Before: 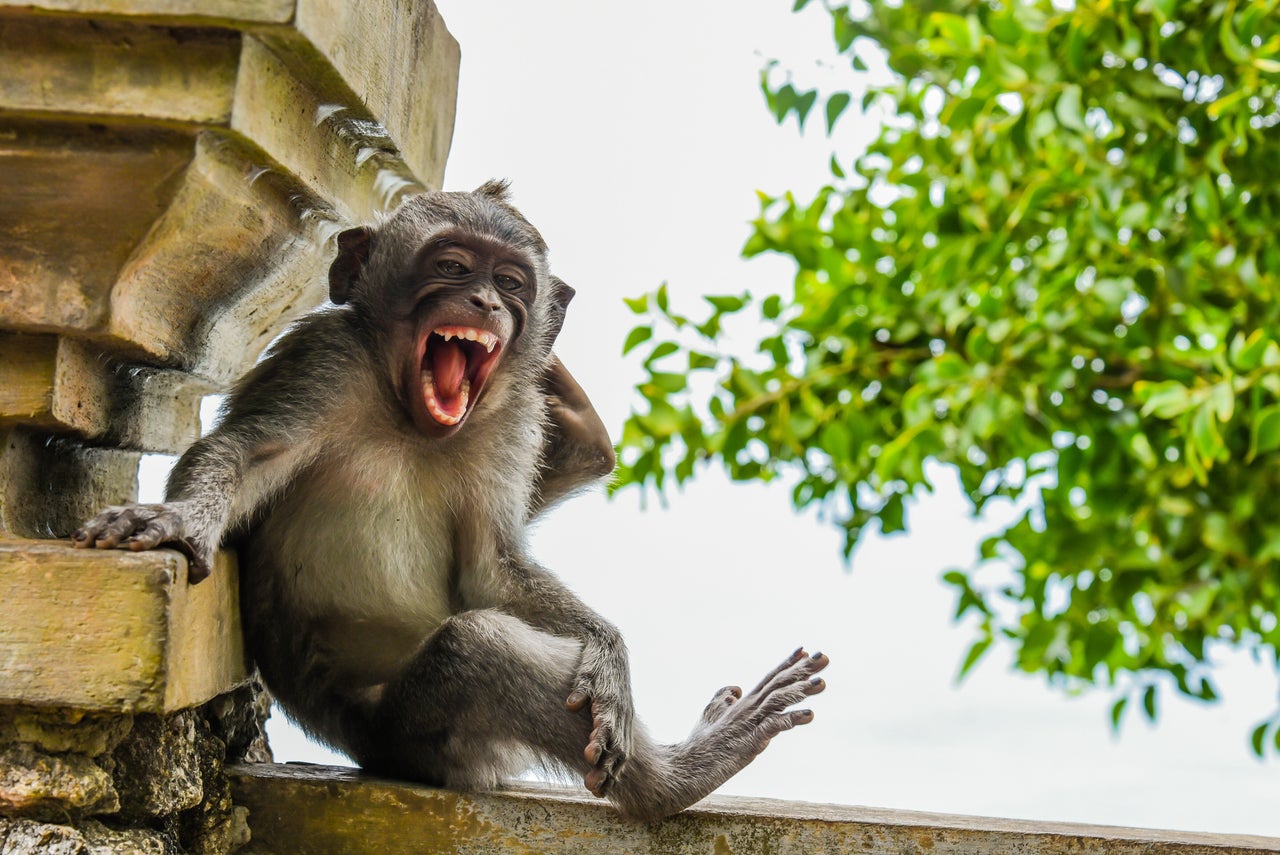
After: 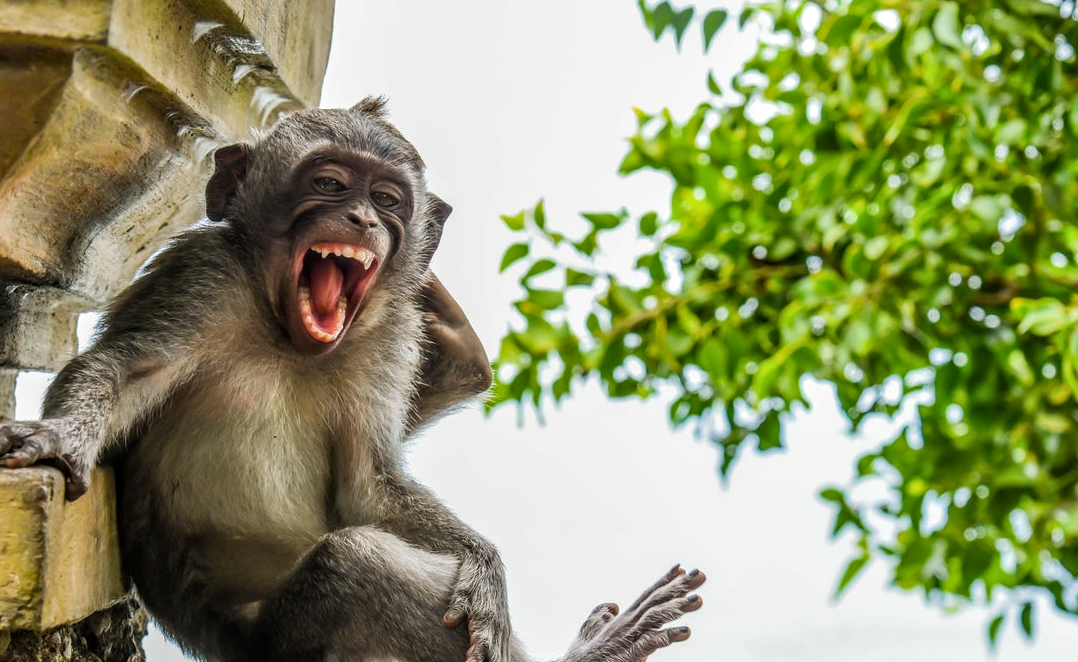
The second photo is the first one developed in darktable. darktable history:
crop and rotate: left 9.656%, top 9.718%, right 6.055%, bottom 12.817%
local contrast: on, module defaults
exposure: black level correction 0, exposure 0 EV, compensate highlight preservation false
